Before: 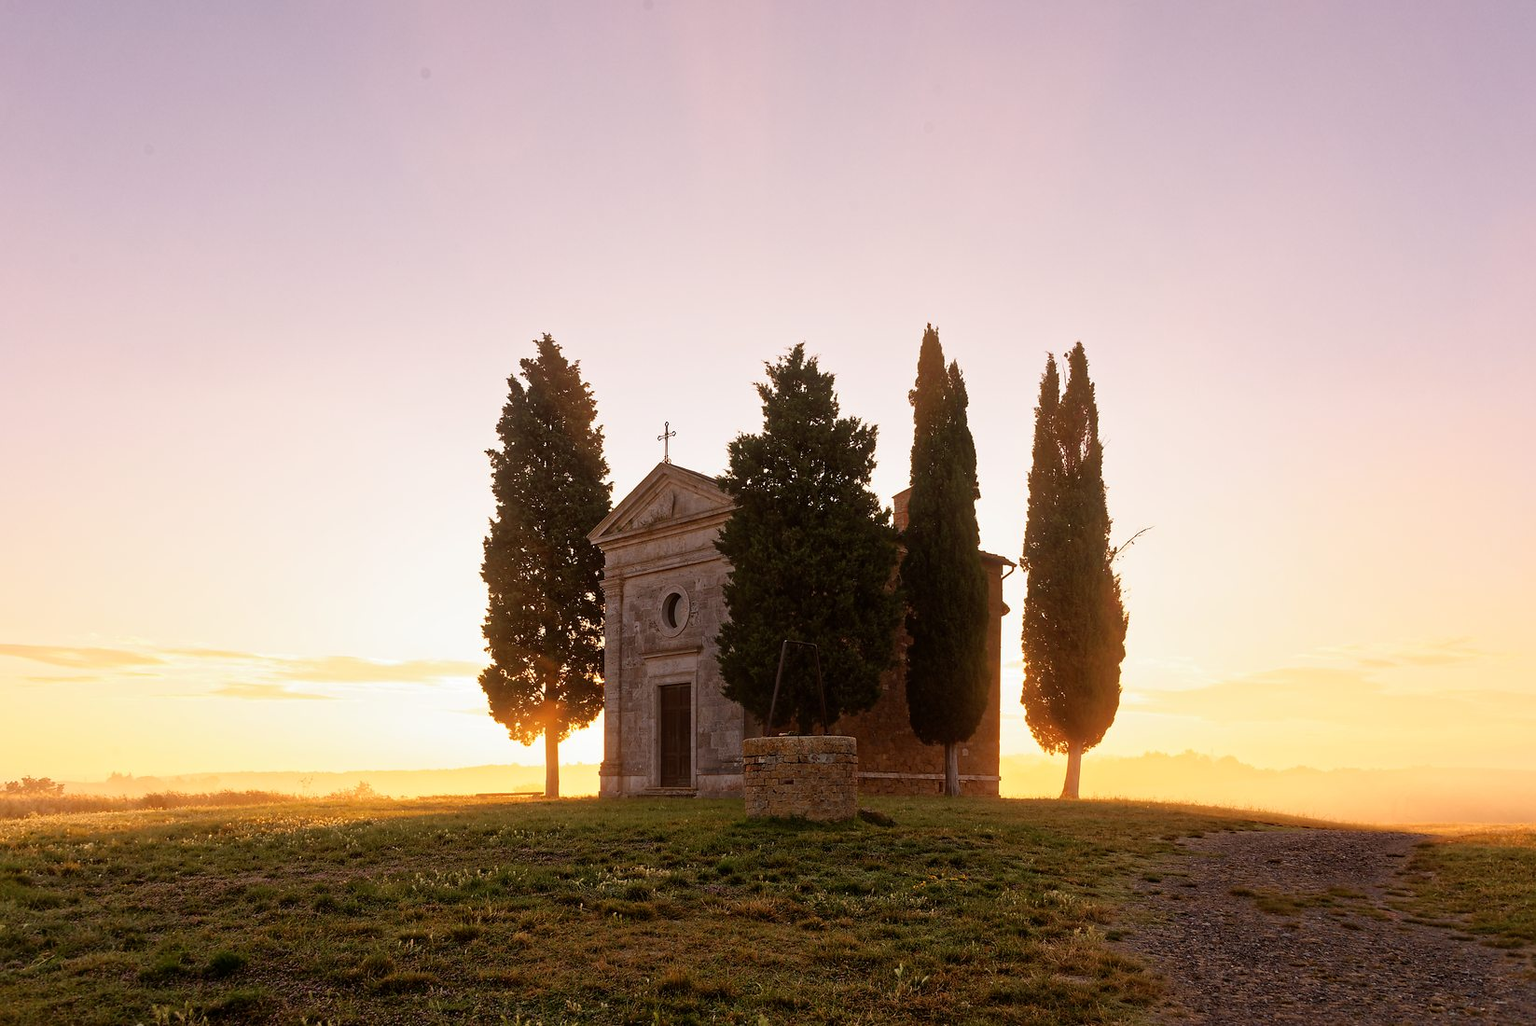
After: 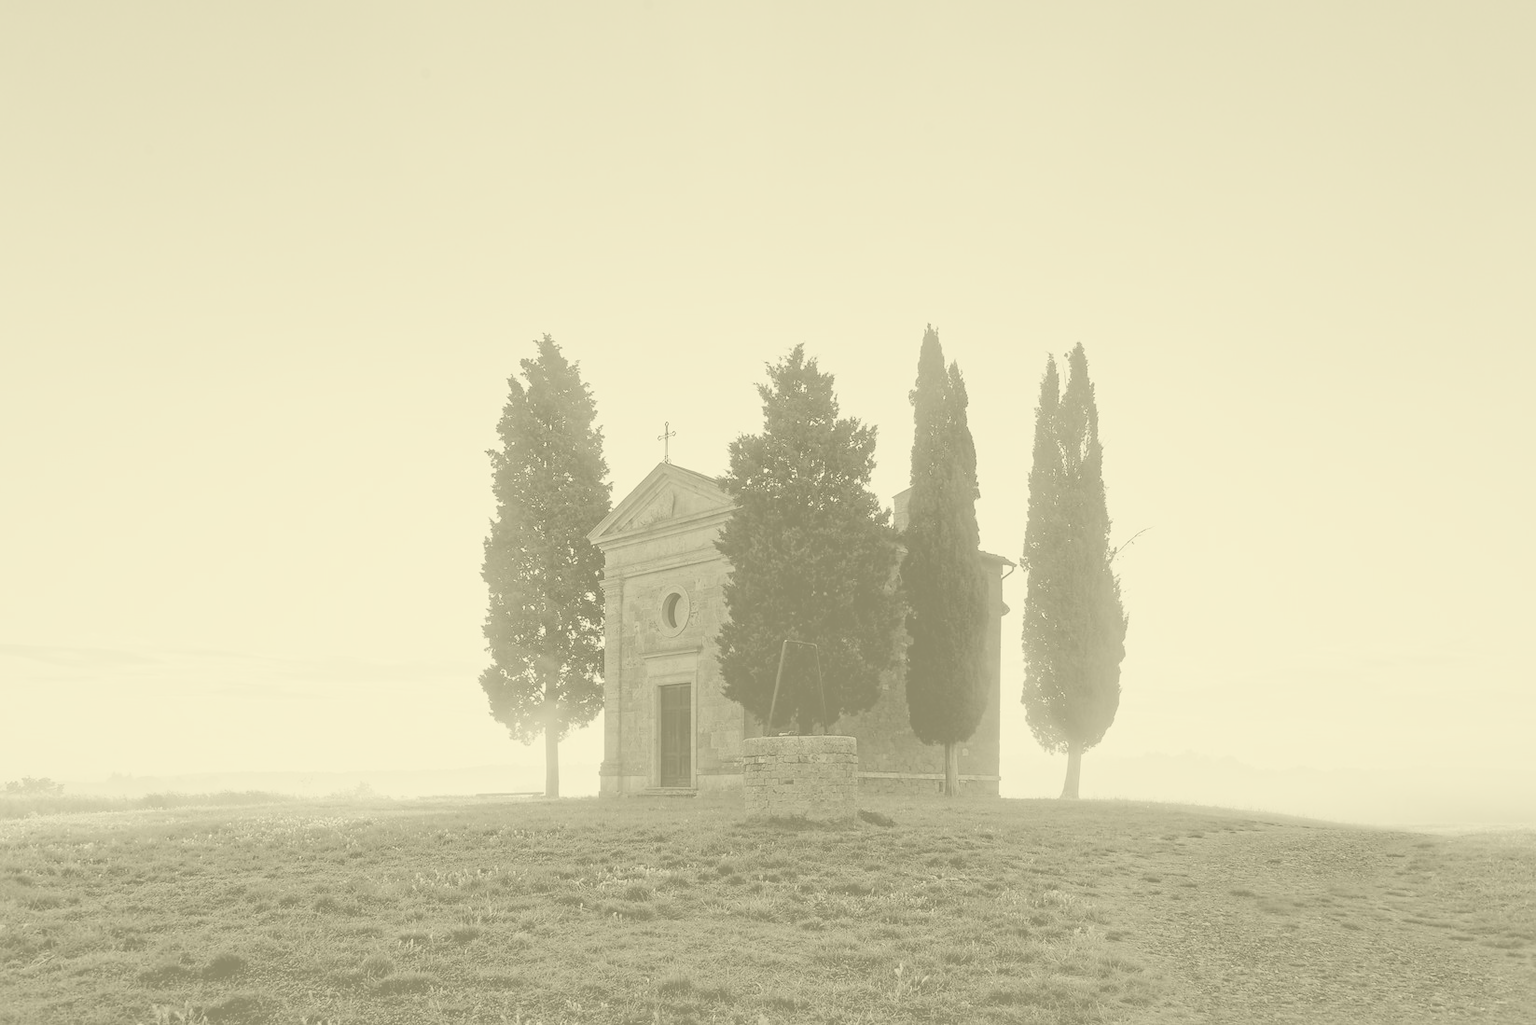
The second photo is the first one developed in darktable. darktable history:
filmic rgb: black relative exposure -8.79 EV, white relative exposure 4.98 EV, threshold 3 EV, target black luminance 0%, hardness 3.77, latitude 66.33%, contrast 0.822, shadows ↔ highlights balance 20%, color science v5 (2021), contrast in shadows safe, contrast in highlights safe, enable highlight reconstruction true
colorize: hue 43.2°, saturation 40%, version 1
color balance rgb: shadows lift › chroma 1%, shadows lift › hue 113°, highlights gain › chroma 0.2%, highlights gain › hue 333°, perceptual saturation grading › global saturation 20%, perceptual saturation grading › highlights -50%, perceptual saturation grading › shadows 25%, contrast -10%
